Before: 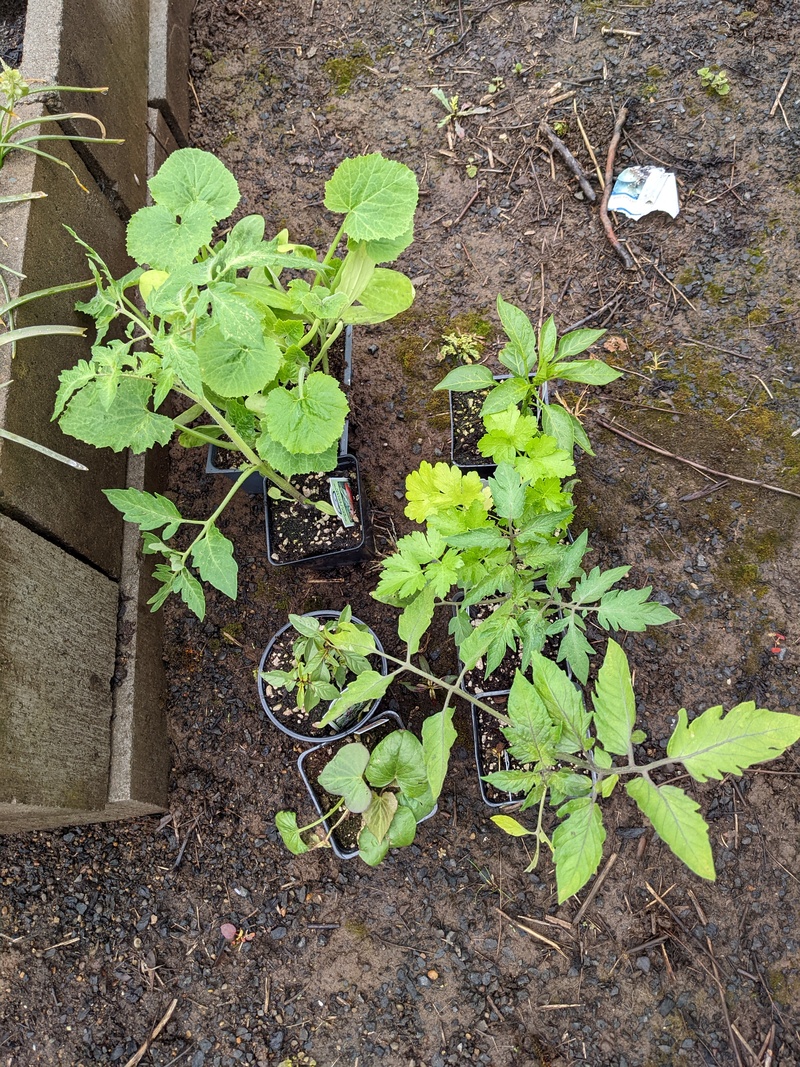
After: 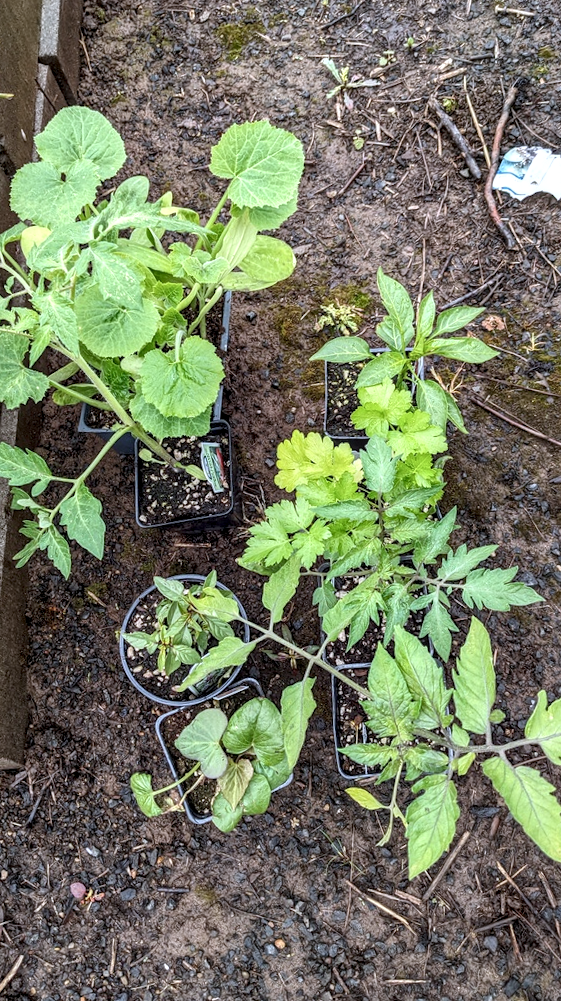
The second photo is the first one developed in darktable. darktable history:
shadows and highlights: shadows 0.136, highlights 38.2
crop and rotate: angle -2.83°, left 14.236%, top 0.035%, right 10.969%, bottom 0.049%
color correction: highlights a* -0.821, highlights b* -8.95
local contrast: highlights 21%, detail 150%
